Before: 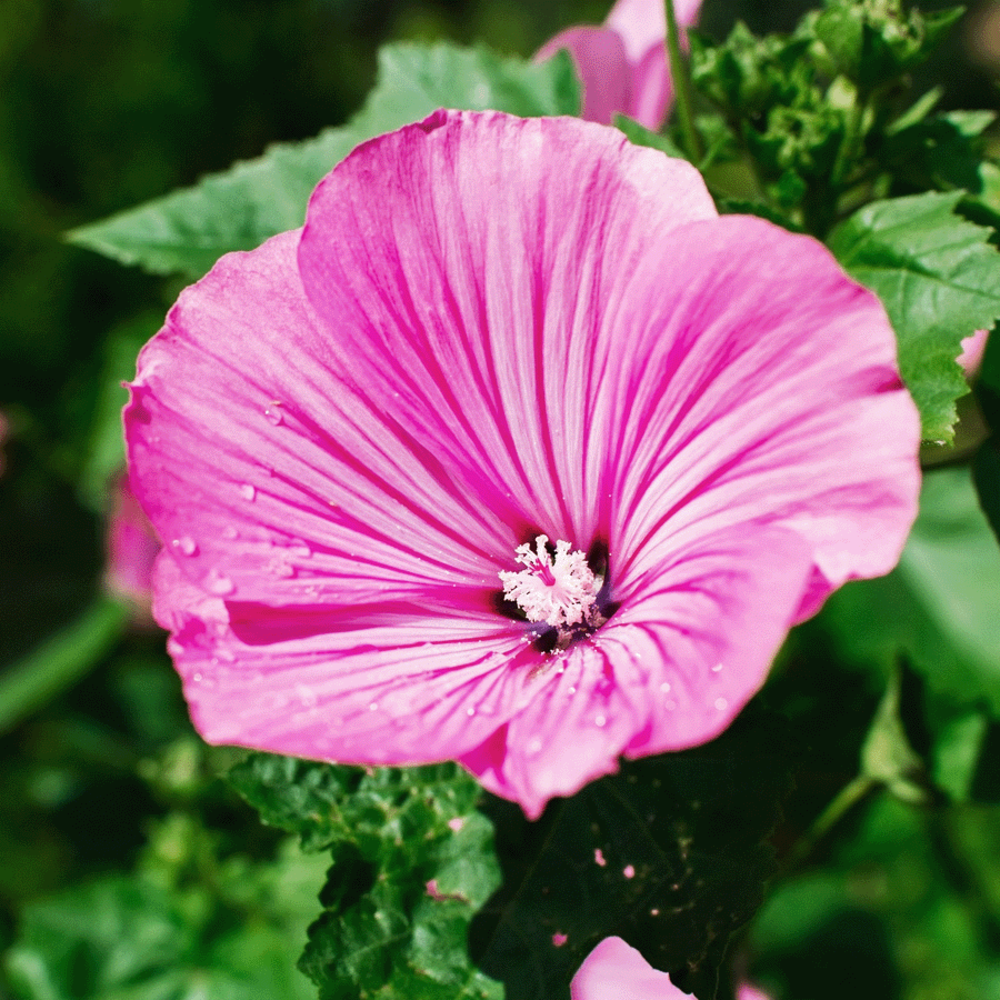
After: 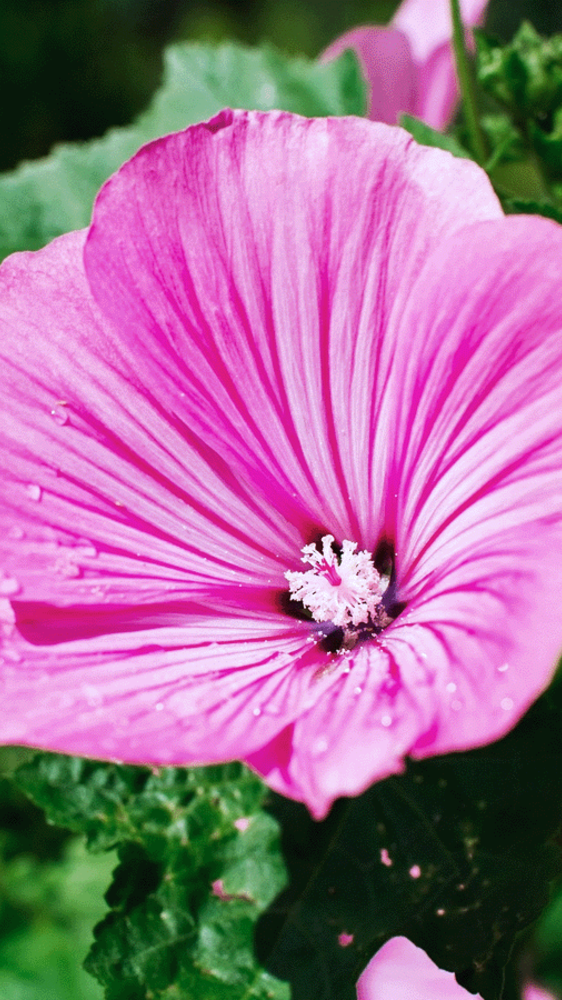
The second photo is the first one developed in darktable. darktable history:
color calibration: illuminant as shot in camera, x 0.358, y 0.373, temperature 4628.91 K
crop: left 21.496%, right 22.254%
